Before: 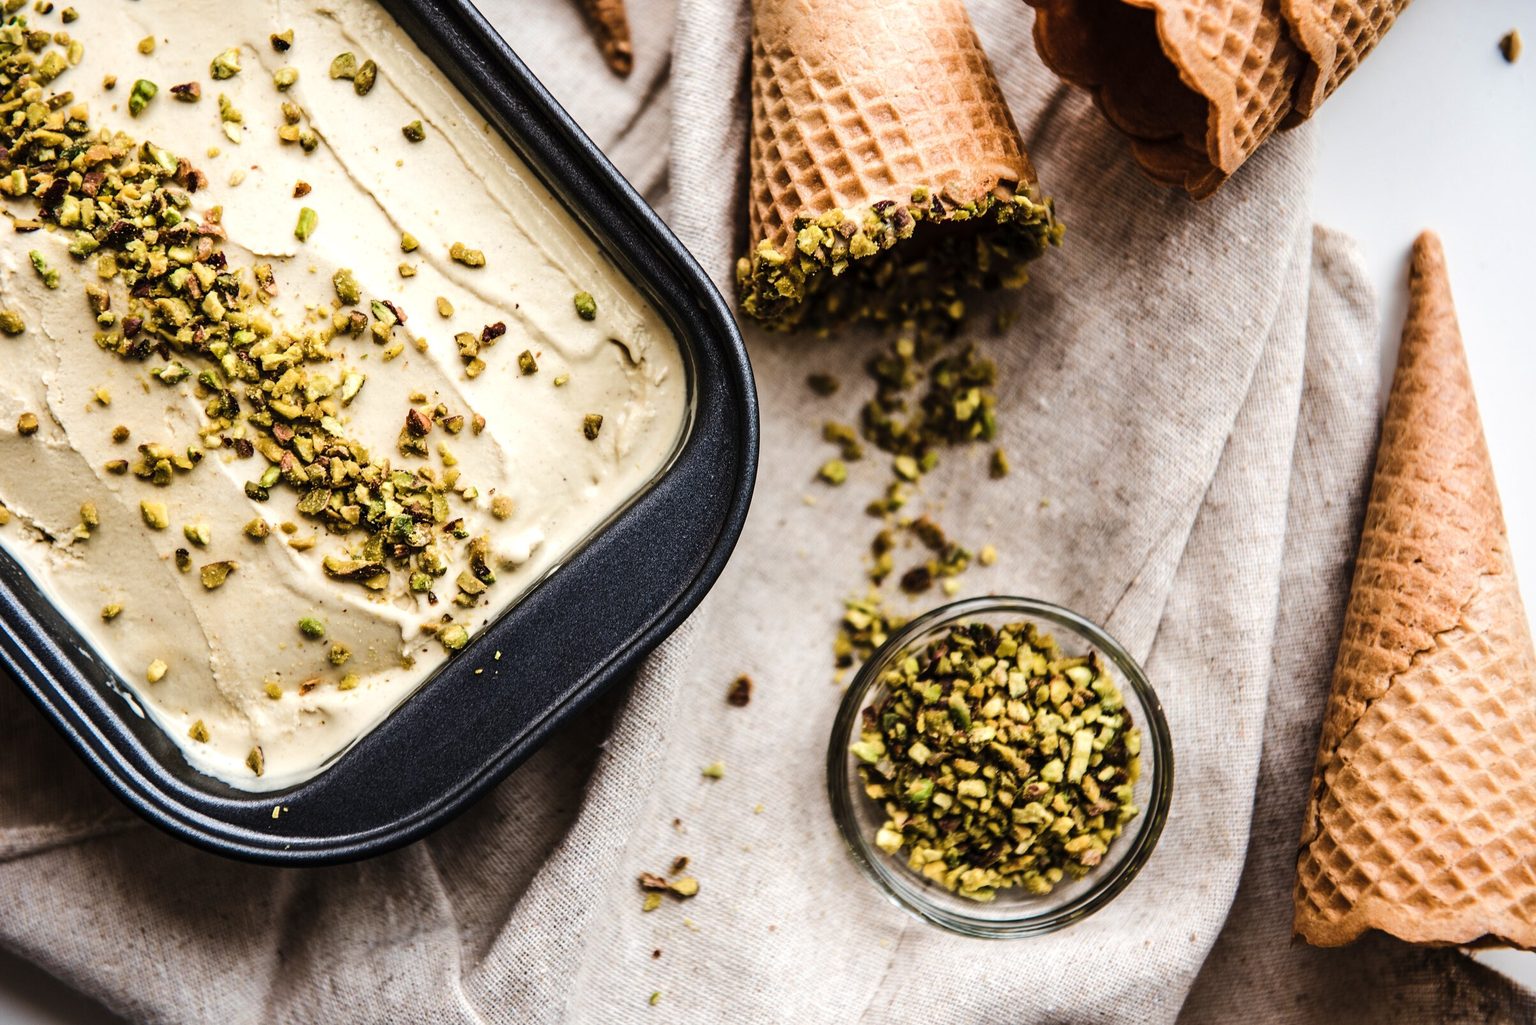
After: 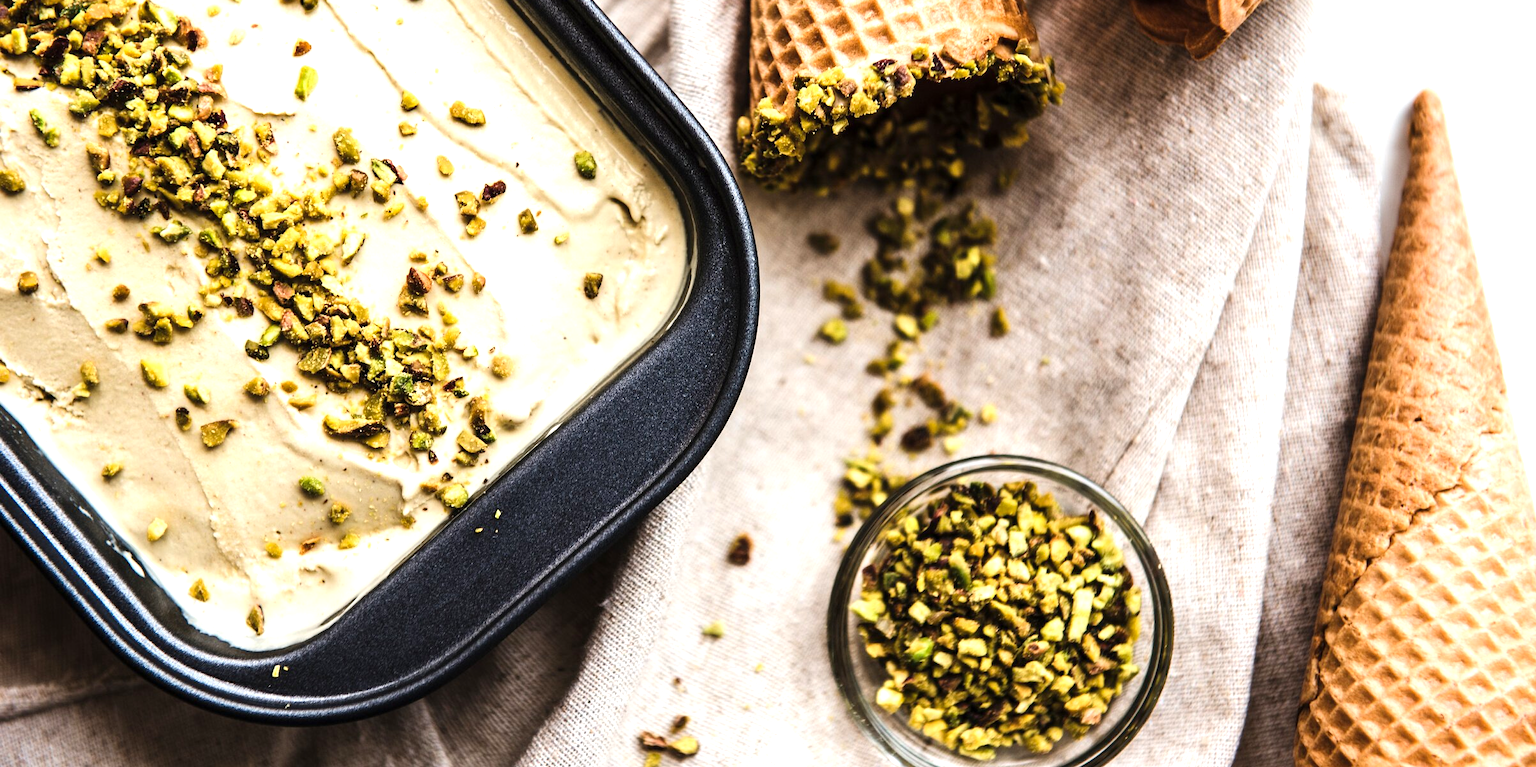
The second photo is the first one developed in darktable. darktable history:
color balance rgb: perceptual saturation grading › global saturation -1.373%, perceptual brilliance grading › global brilliance 25.39%, global vibrance 15.891%, saturation formula JzAzBz (2021)
crop: top 13.848%, bottom 11.343%
